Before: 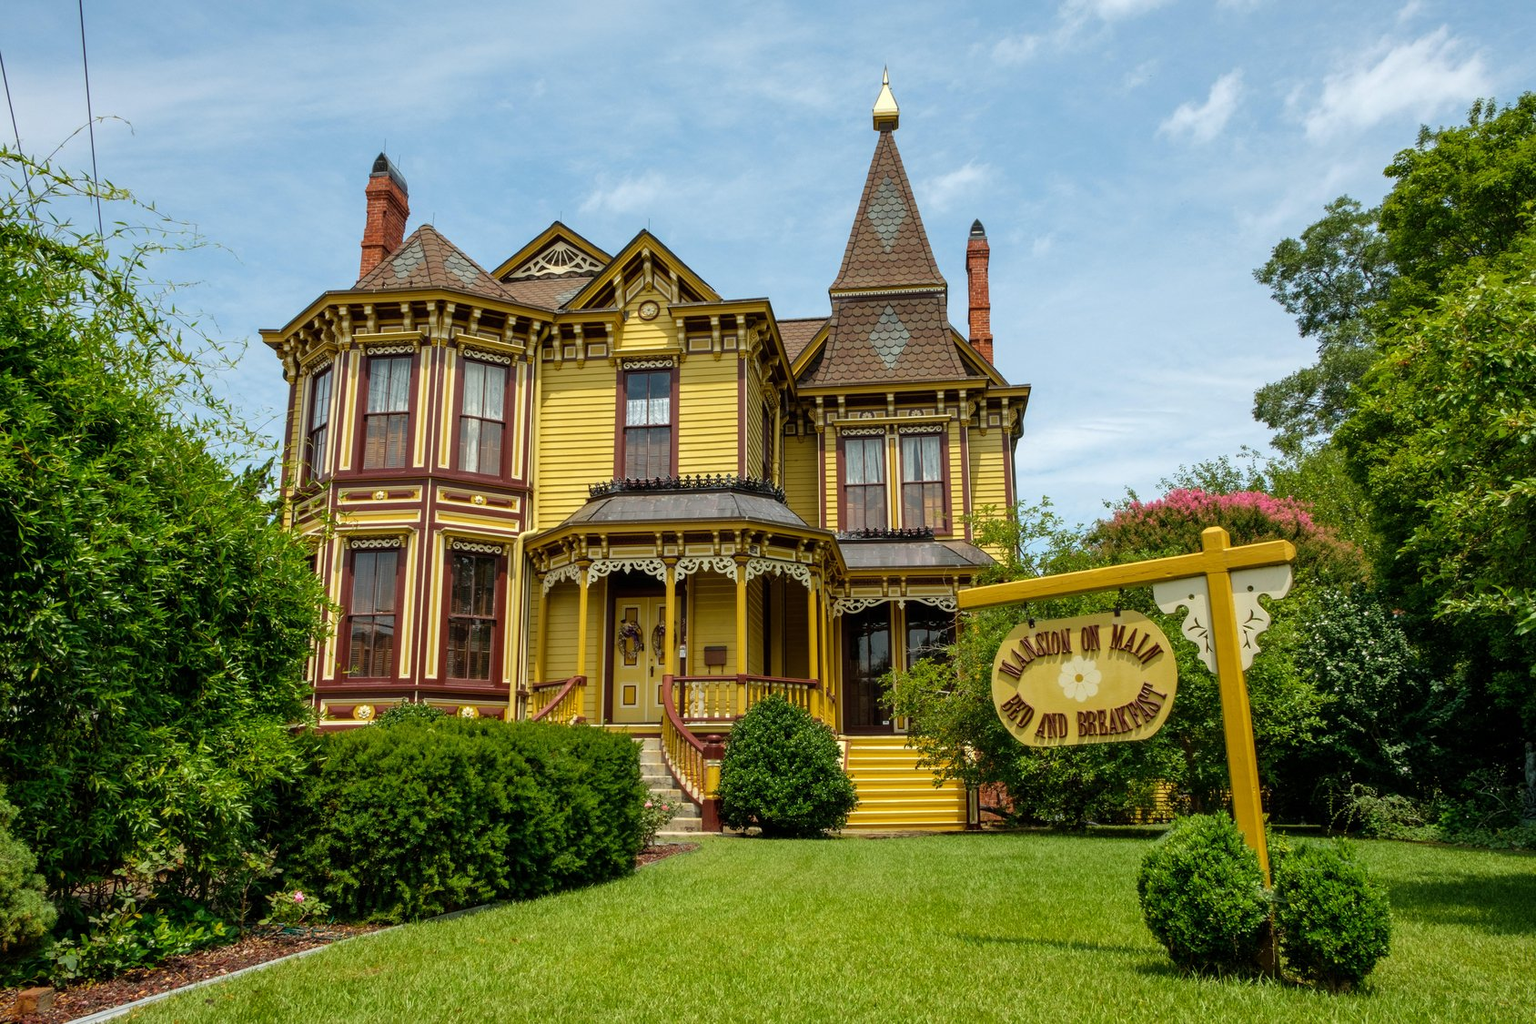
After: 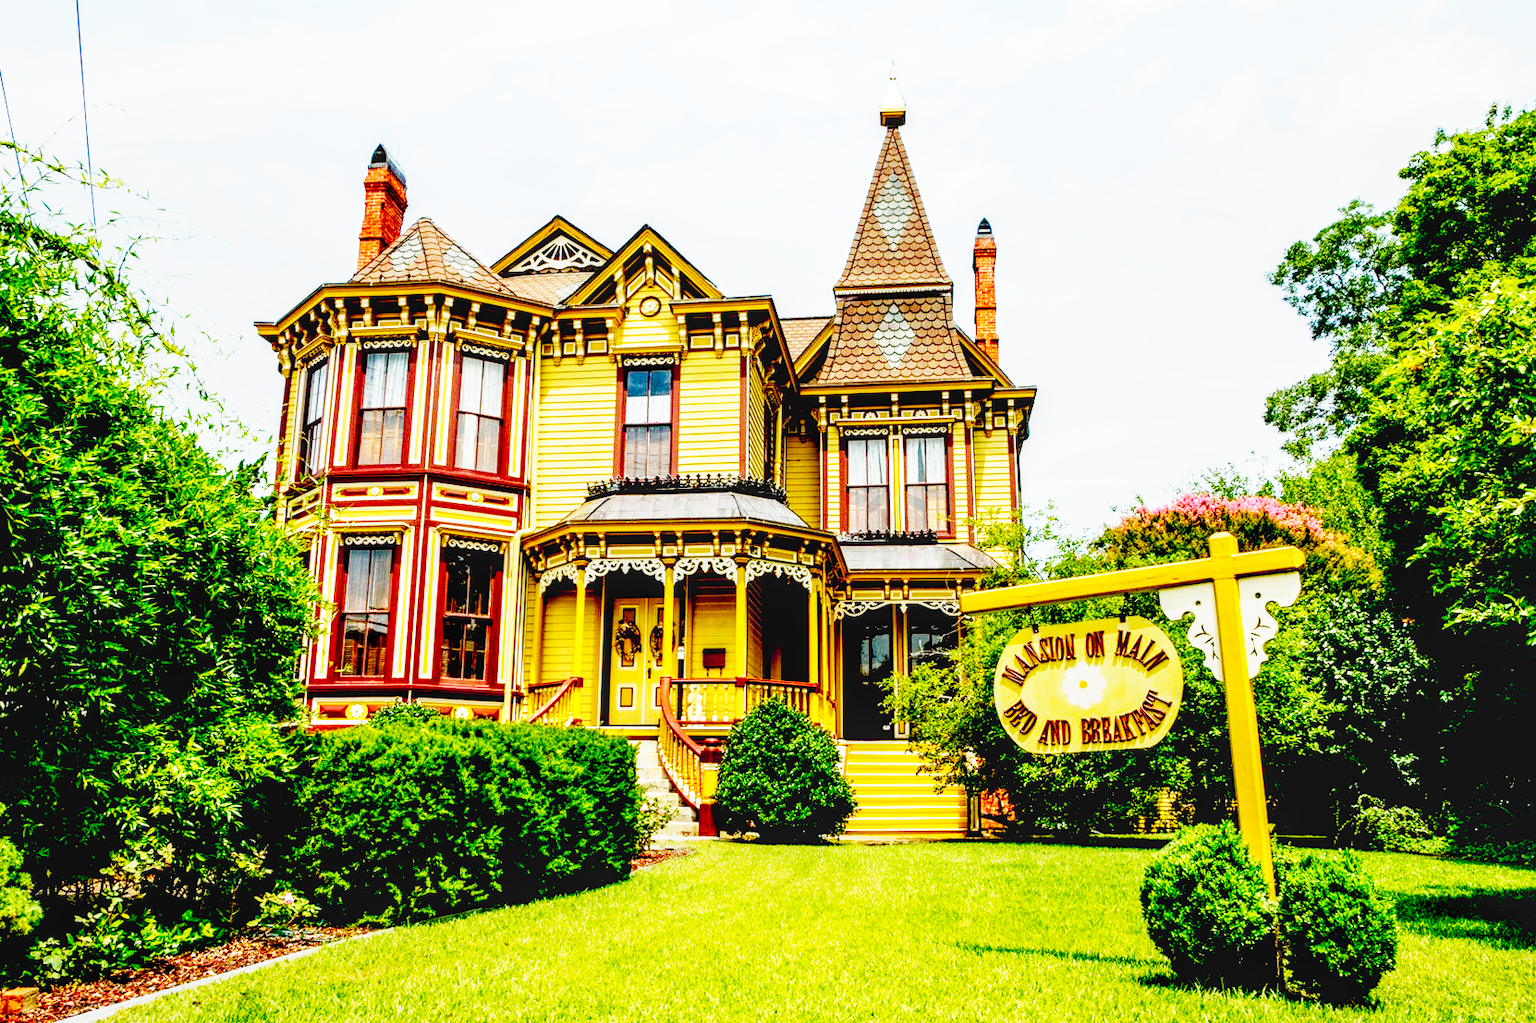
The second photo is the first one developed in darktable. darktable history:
exposure: black level correction 0.036, exposure 0.909 EV, compensate exposure bias true, compensate highlight preservation false
local contrast: on, module defaults
base curve: curves: ch0 [(0, 0) (0.007, 0.004) (0.027, 0.03) (0.046, 0.07) (0.207, 0.54) (0.442, 0.872) (0.673, 0.972) (1, 1)], preserve colors none
crop and rotate: angle -0.598°
